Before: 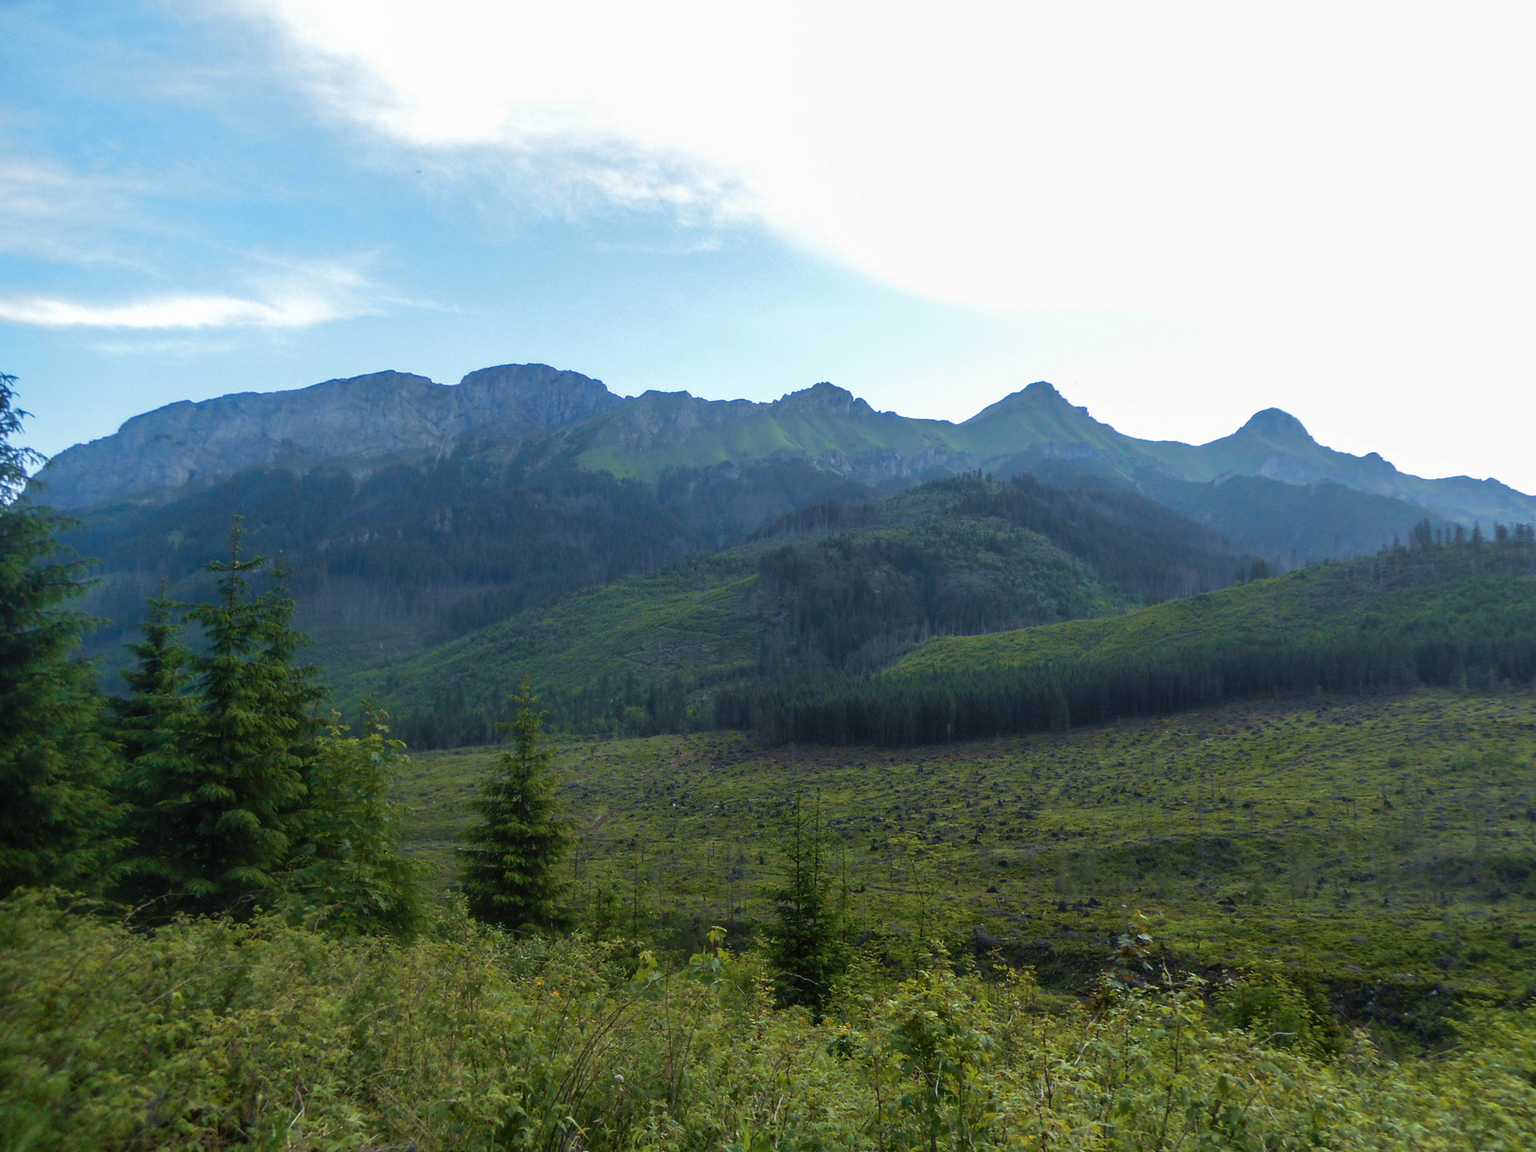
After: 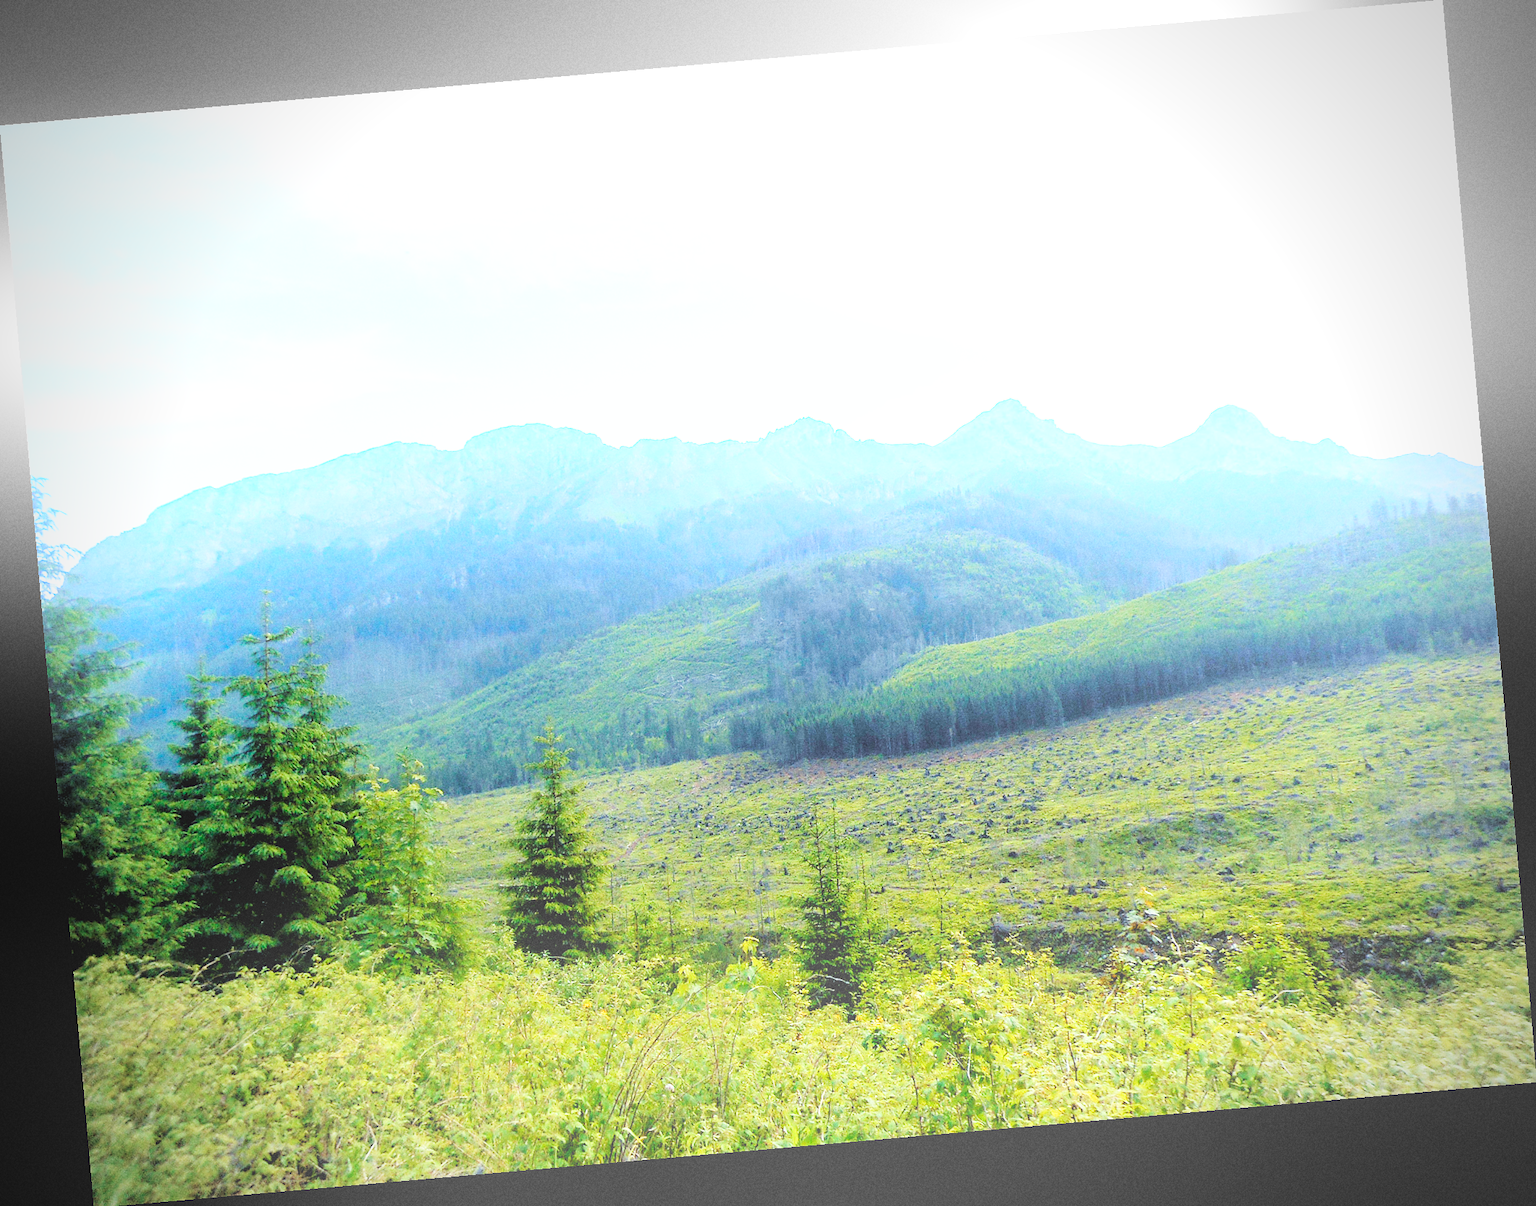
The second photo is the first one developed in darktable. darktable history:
sharpen: radius 0.969, amount 0.604
base curve: curves: ch0 [(0, 0.003) (0.001, 0.002) (0.006, 0.004) (0.02, 0.022) (0.048, 0.086) (0.094, 0.234) (0.162, 0.431) (0.258, 0.629) (0.385, 0.8) (0.548, 0.918) (0.751, 0.988) (1, 1)], preserve colors none
bloom: size 40%
vignetting: on, module defaults
grain: on, module defaults
rgb levels: preserve colors sum RGB, levels [[0.038, 0.433, 0.934], [0, 0.5, 1], [0, 0.5, 1]]
rotate and perspective: rotation -4.98°, automatic cropping off
exposure: black level correction -0.002, exposure 0.708 EV, compensate exposure bias true, compensate highlight preservation false
